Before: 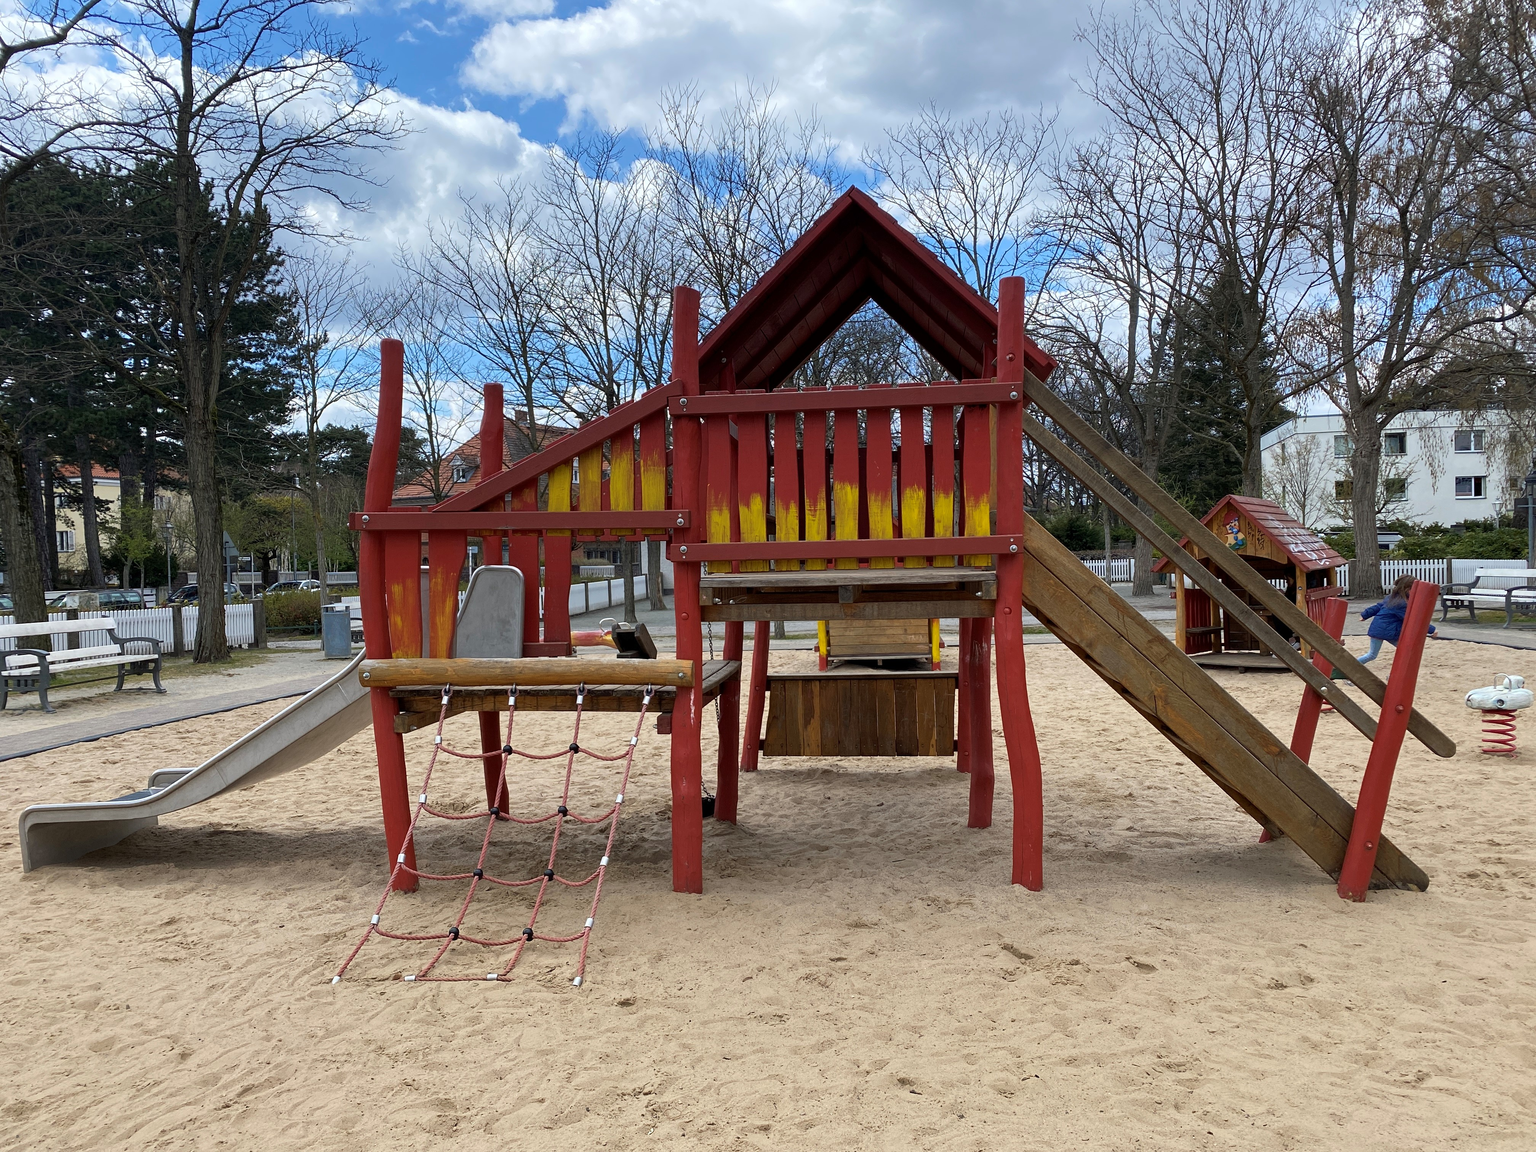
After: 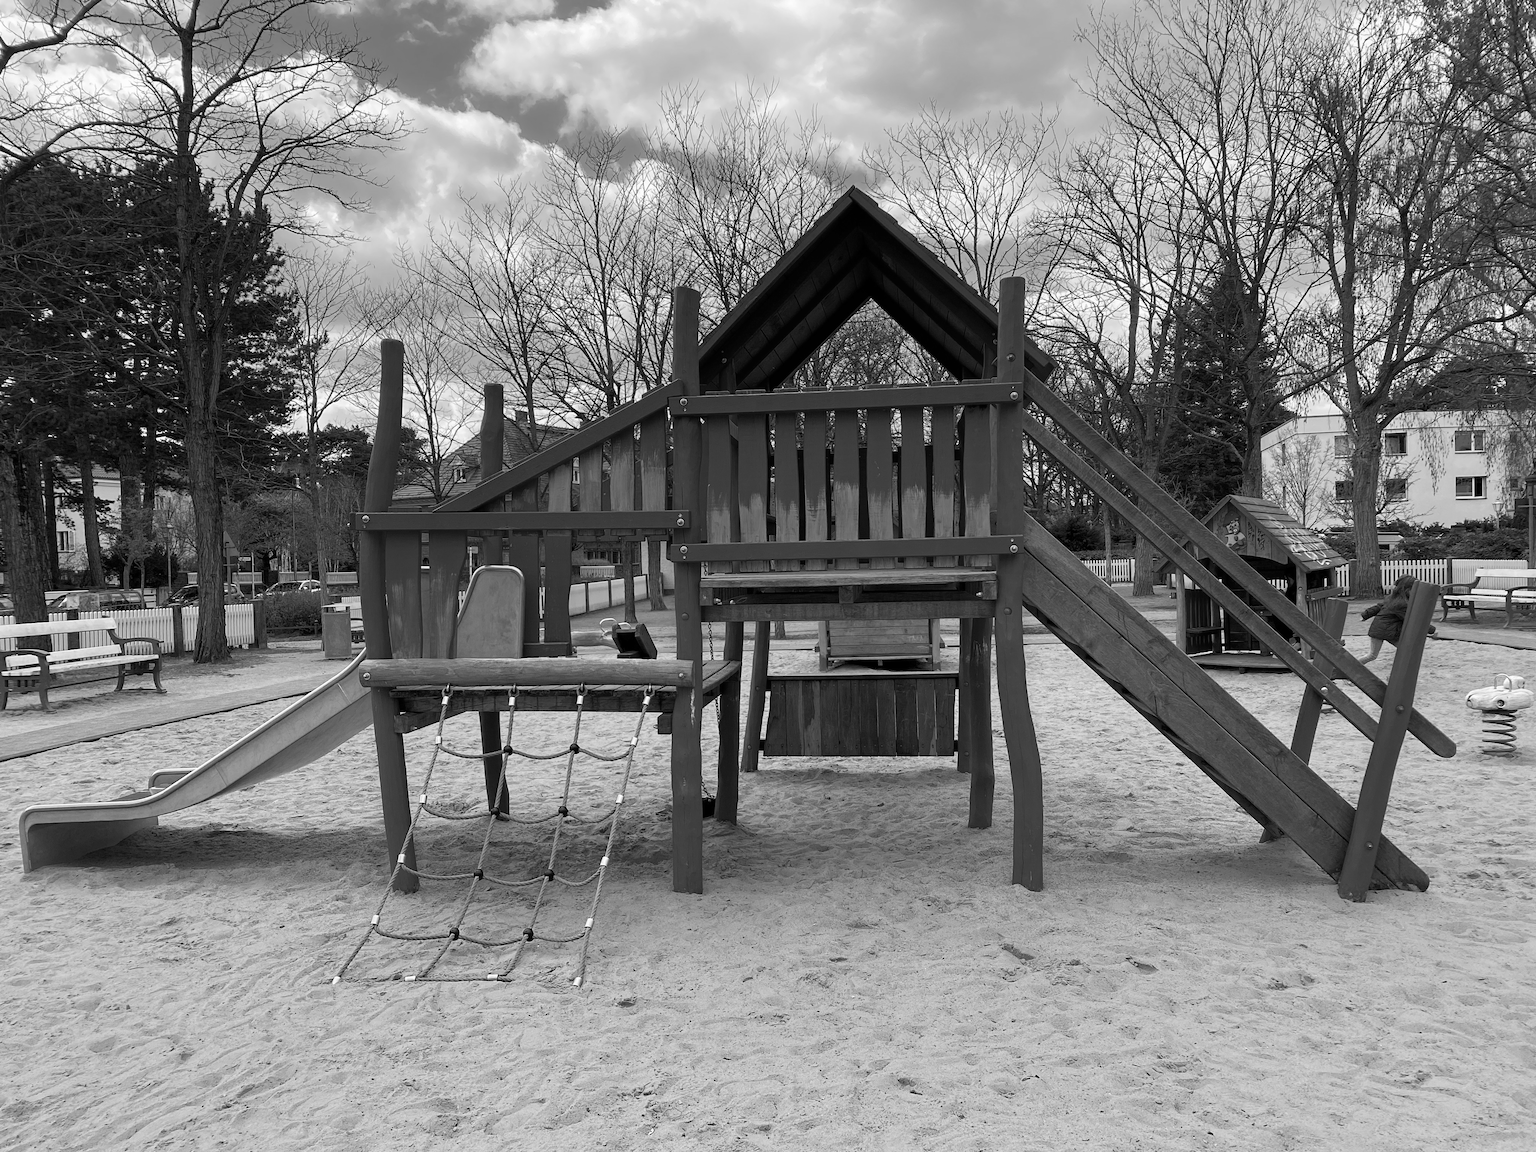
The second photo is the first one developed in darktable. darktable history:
monochrome: a 0, b 0, size 0.5, highlights 0.57
color zones: mix -62.47%
